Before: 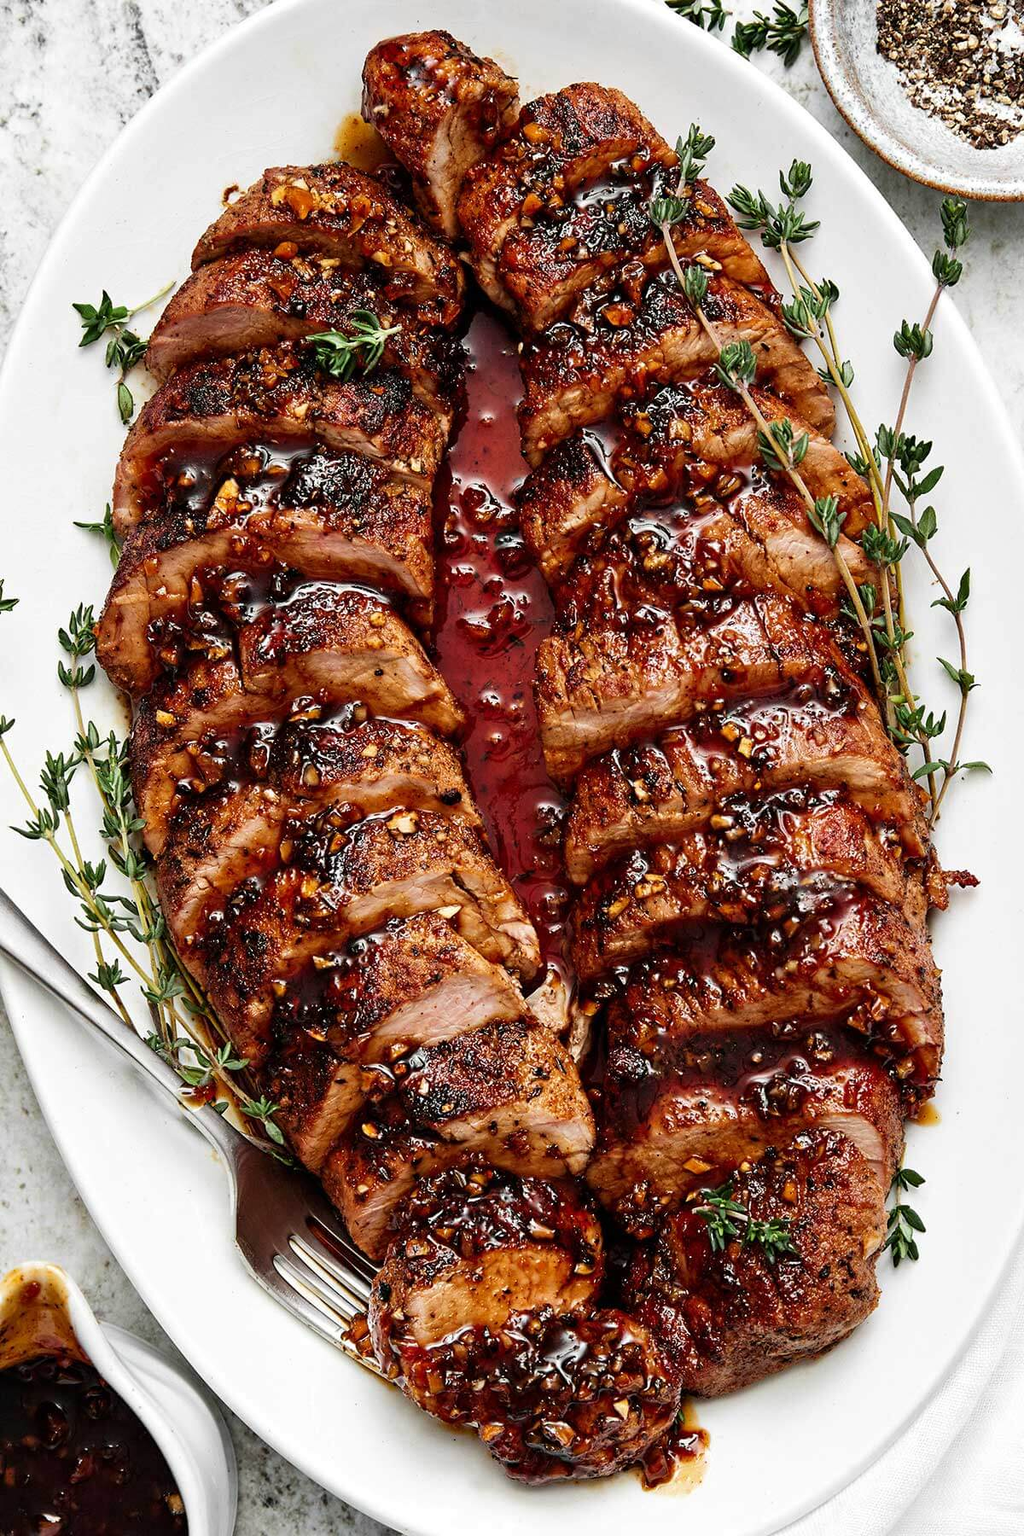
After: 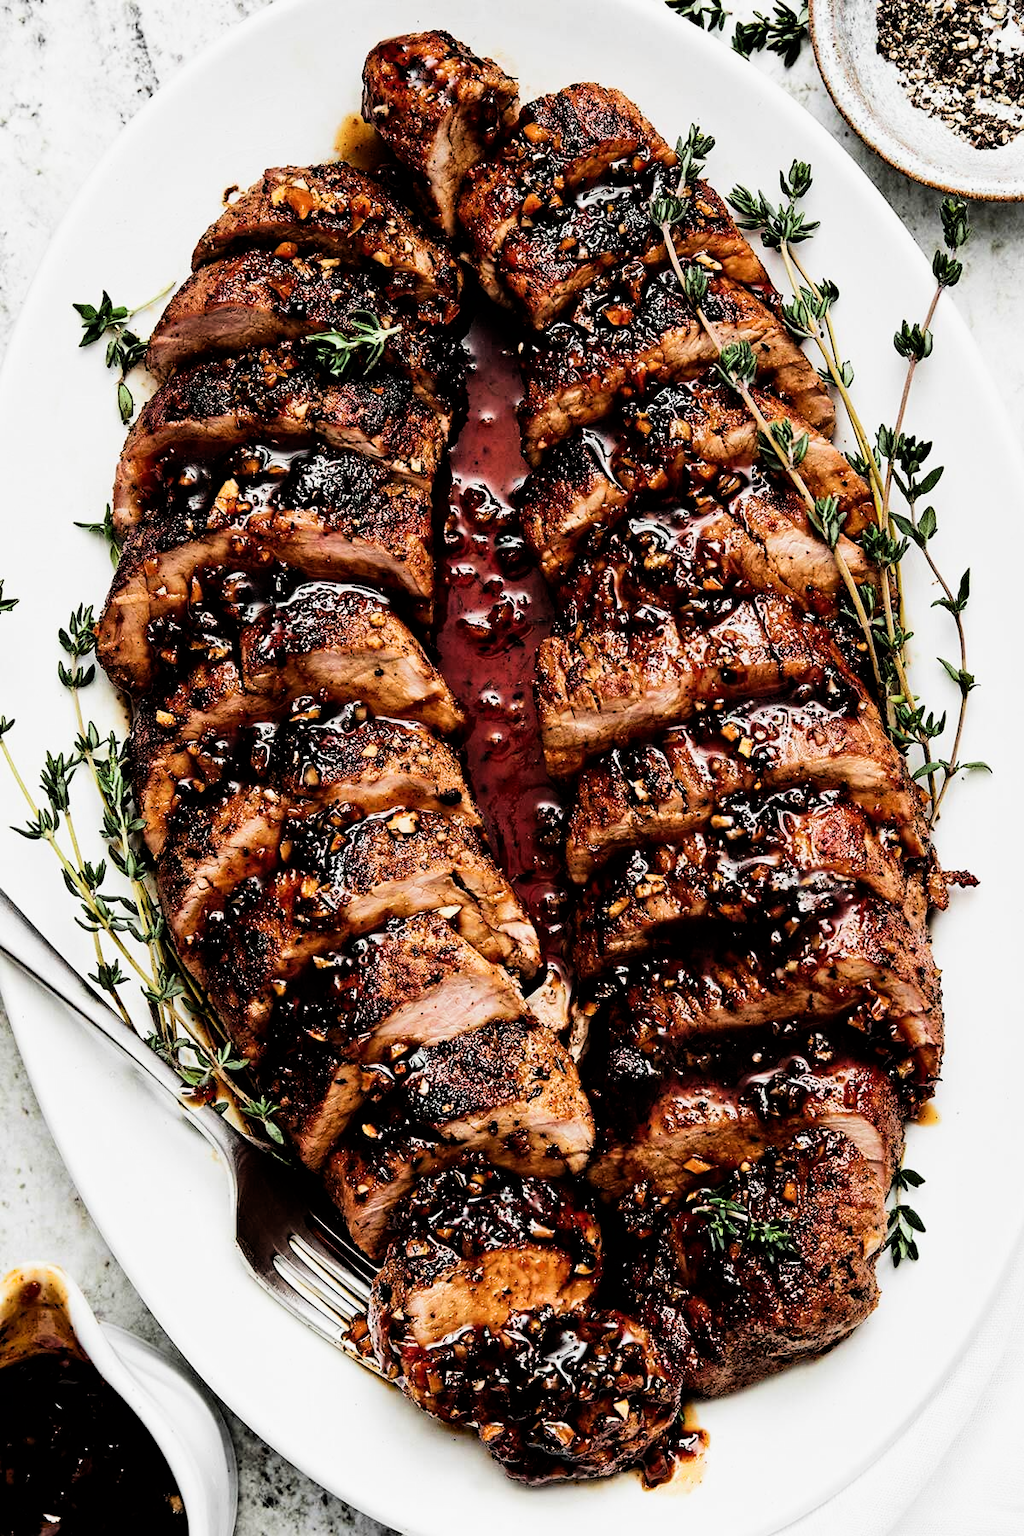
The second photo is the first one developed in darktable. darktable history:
tone equalizer: -8 EV -0.417 EV, -7 EV -0.389 EV, -6 EV -0.333 EV, -5 EV -0.222 EV, -3 EV 0.222 EV, -2 EV 0.333 EV, -1 EV 0.389 EV, +0 EV 0.417 EV, edges refinement/feathering 500, mask exposure compensation -1.57 EV, preserve details no
filmic rgb: black relative exposure -5 EV, white relative exposure 3.5 EV, hardness 3.19, contrast 1.4, highlights saturation mix -30%
